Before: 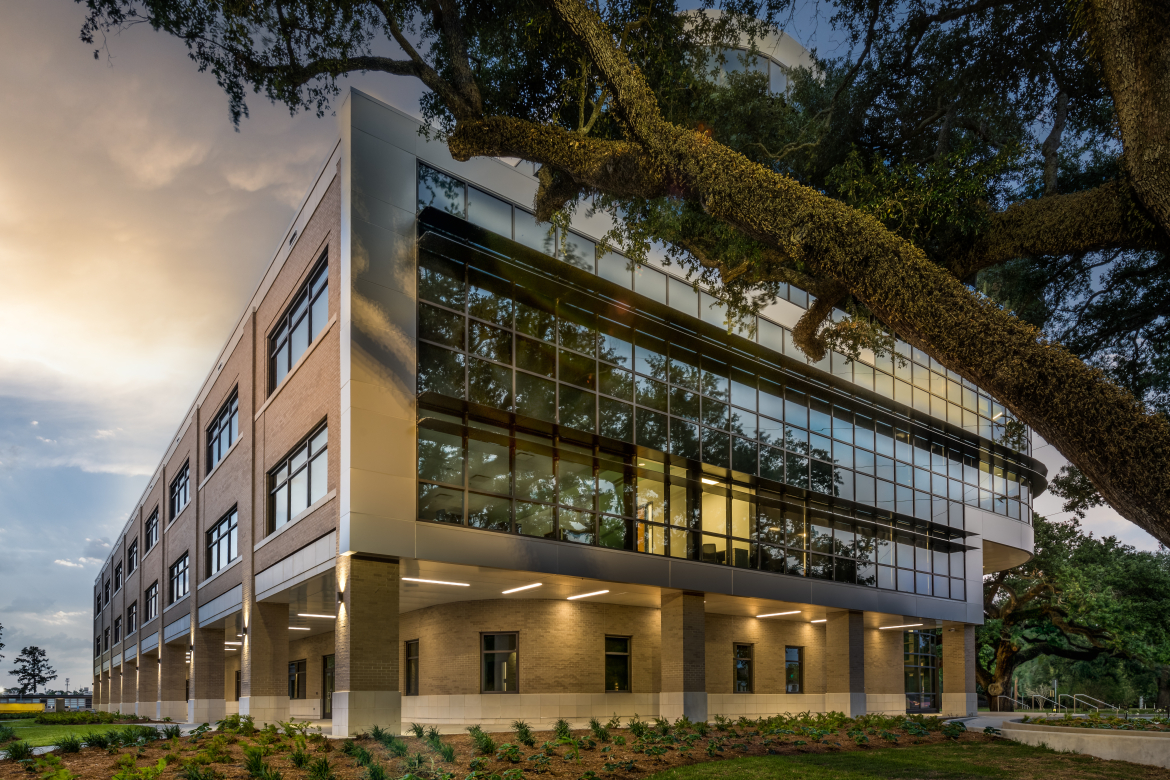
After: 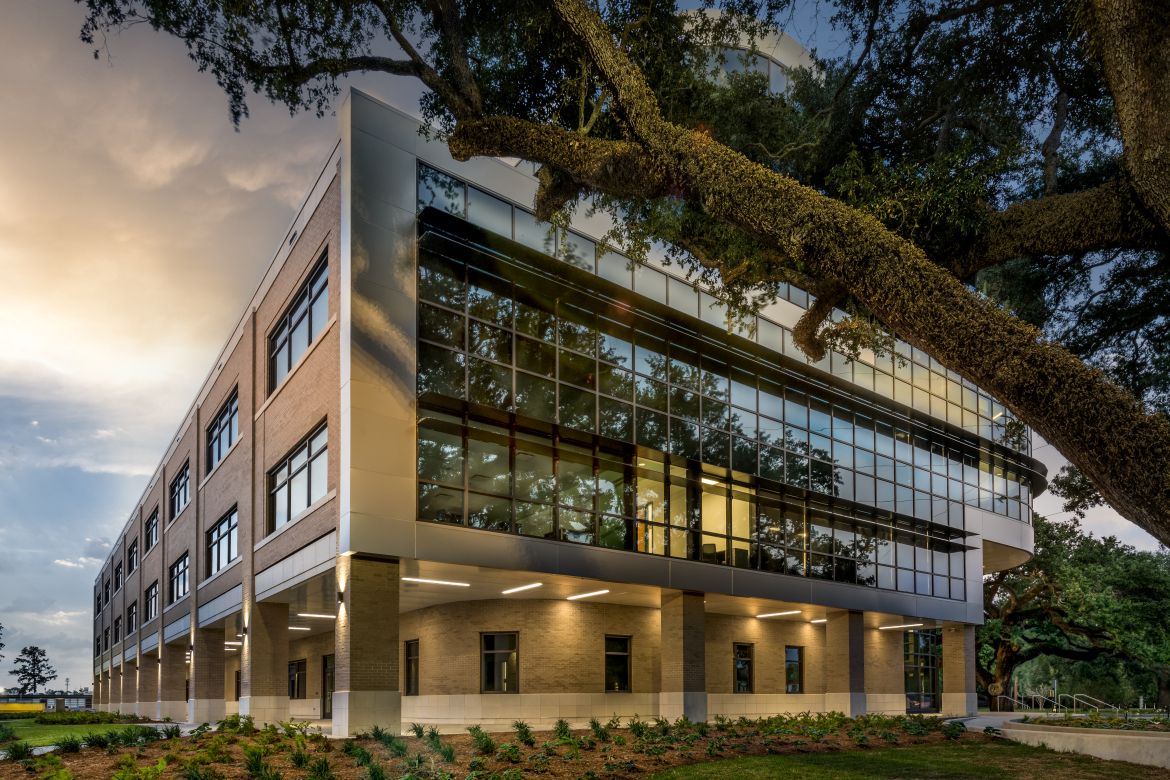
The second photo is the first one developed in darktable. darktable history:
local contrast: mode bilateral grid, contrast 21, coarseness 50, detail 119%, midtone range 0.2
